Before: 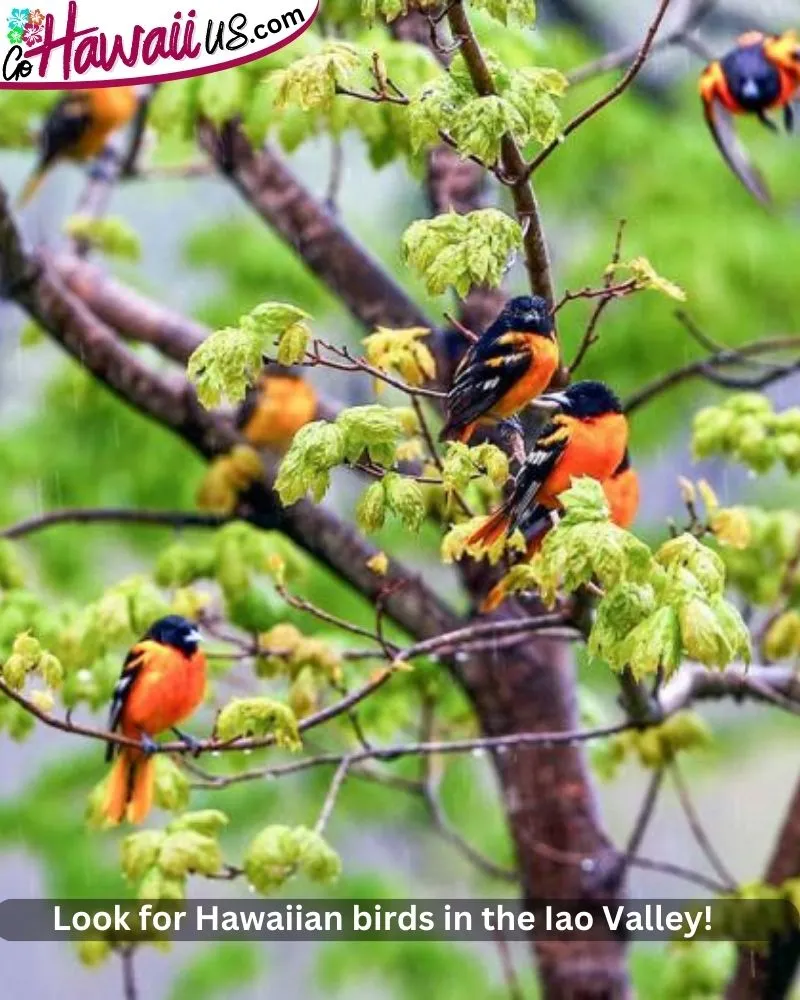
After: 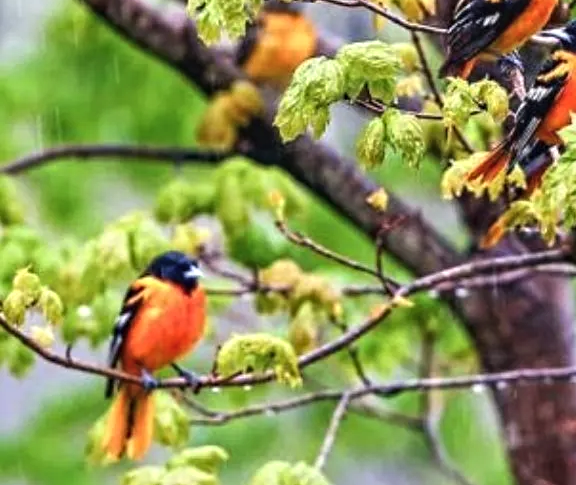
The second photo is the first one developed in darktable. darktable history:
crop: top 36.498%, right 27.964%, bottom 14.995%
exposure: black level correction -0.005, exposure 0.054 EV, compensate highlight preservation false
contrast equalizer: y [[0.5, 0.501, 0.525, 0.597, 0.58, 0.514], [0.5 ×6], [0.5 ×6], [0 ×6], [0 ×6]]
